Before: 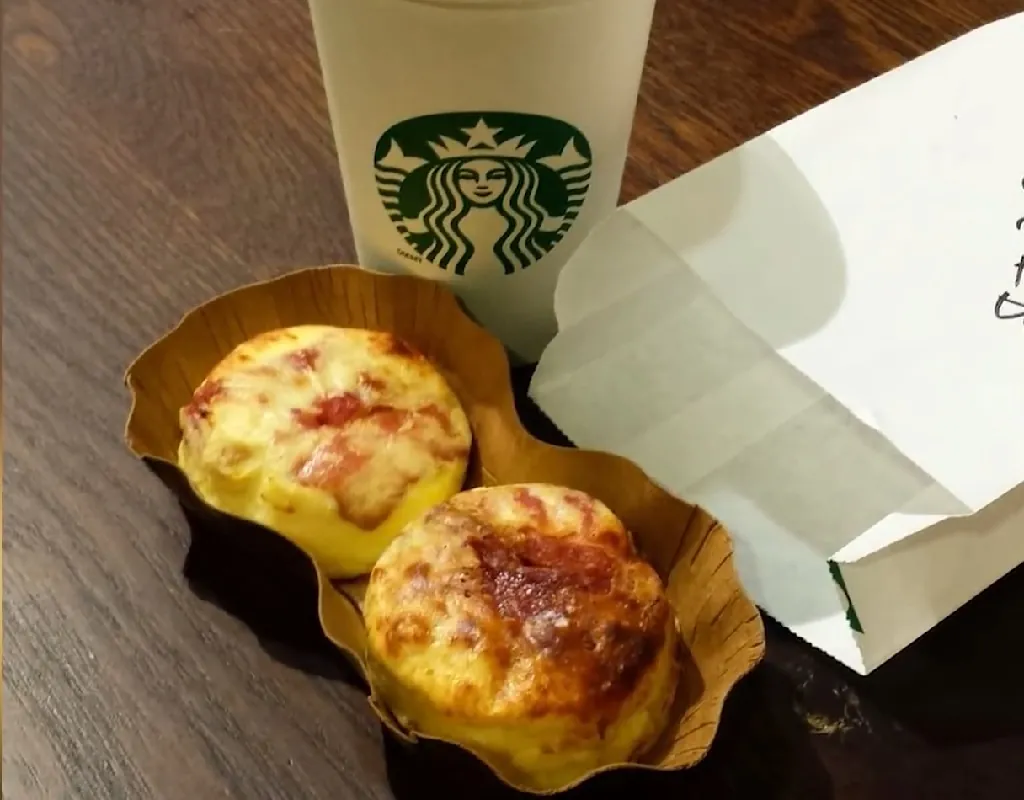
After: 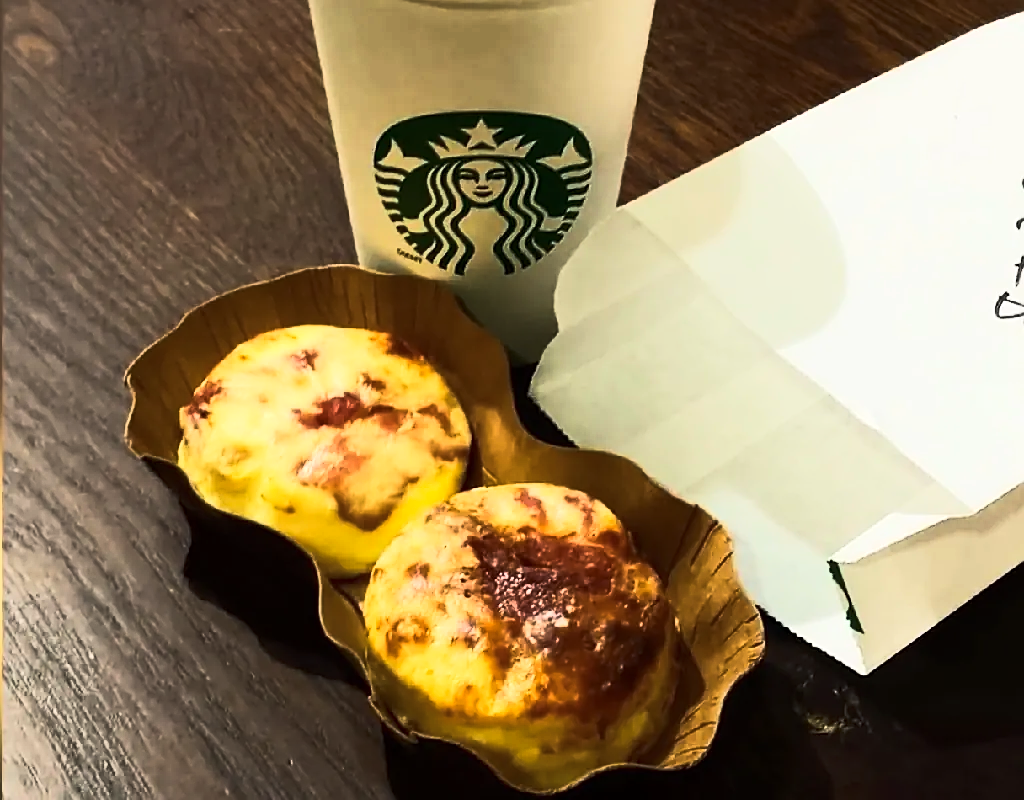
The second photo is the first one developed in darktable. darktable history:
sharpen: on, module defaults
tone curve: curves: ch0 [(0, 0) (0.427, 0.375) (0.616, 0.801) (1, 1)], color space Lab, linked channels, preserve colors none
